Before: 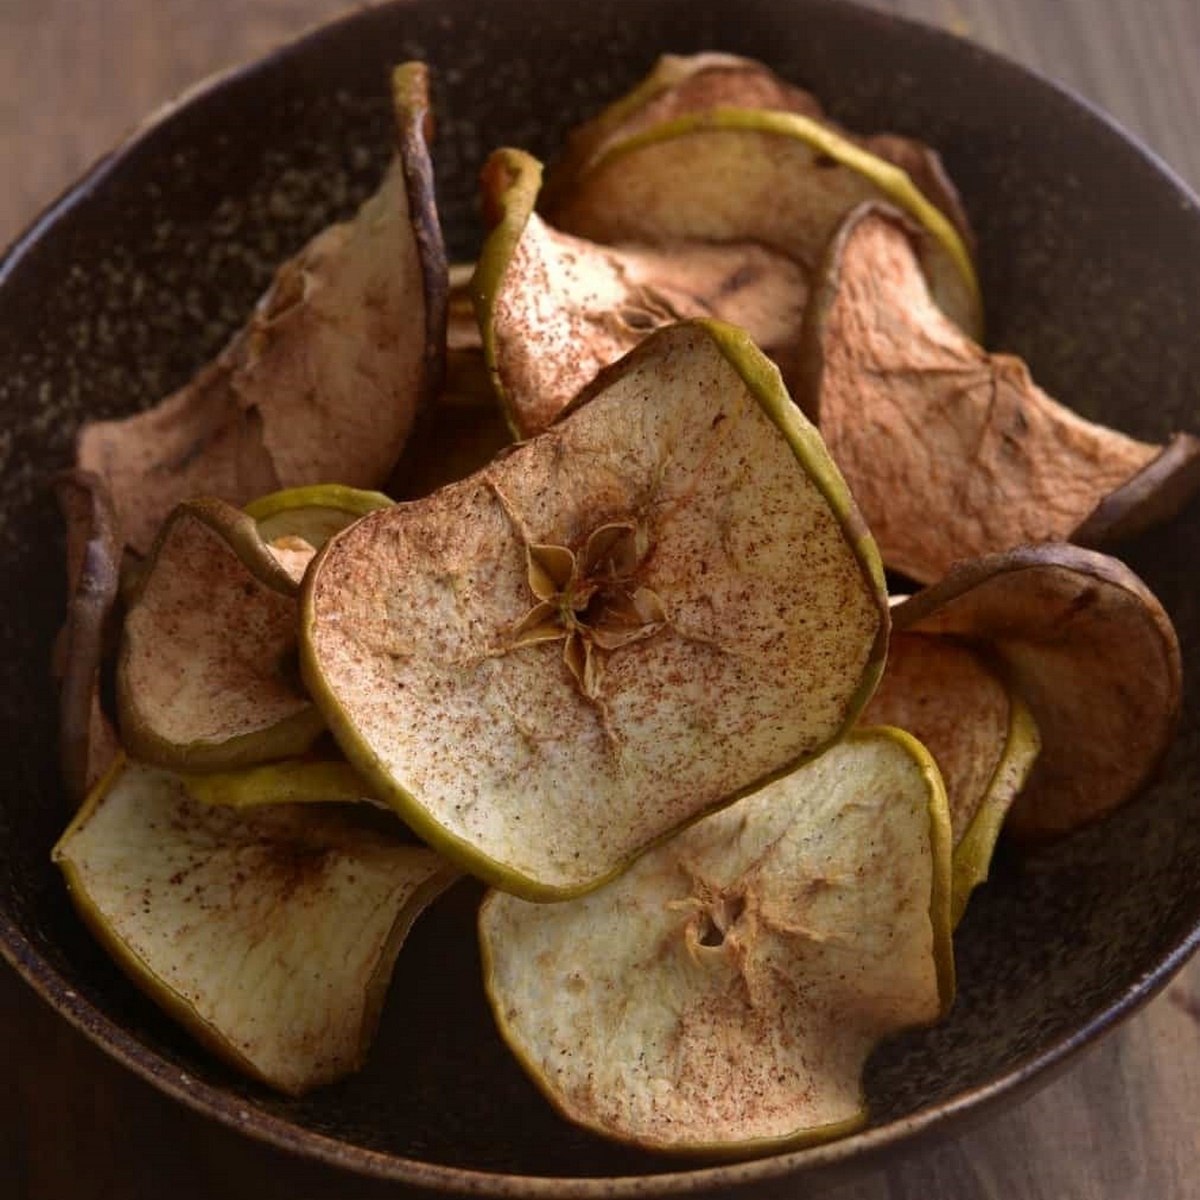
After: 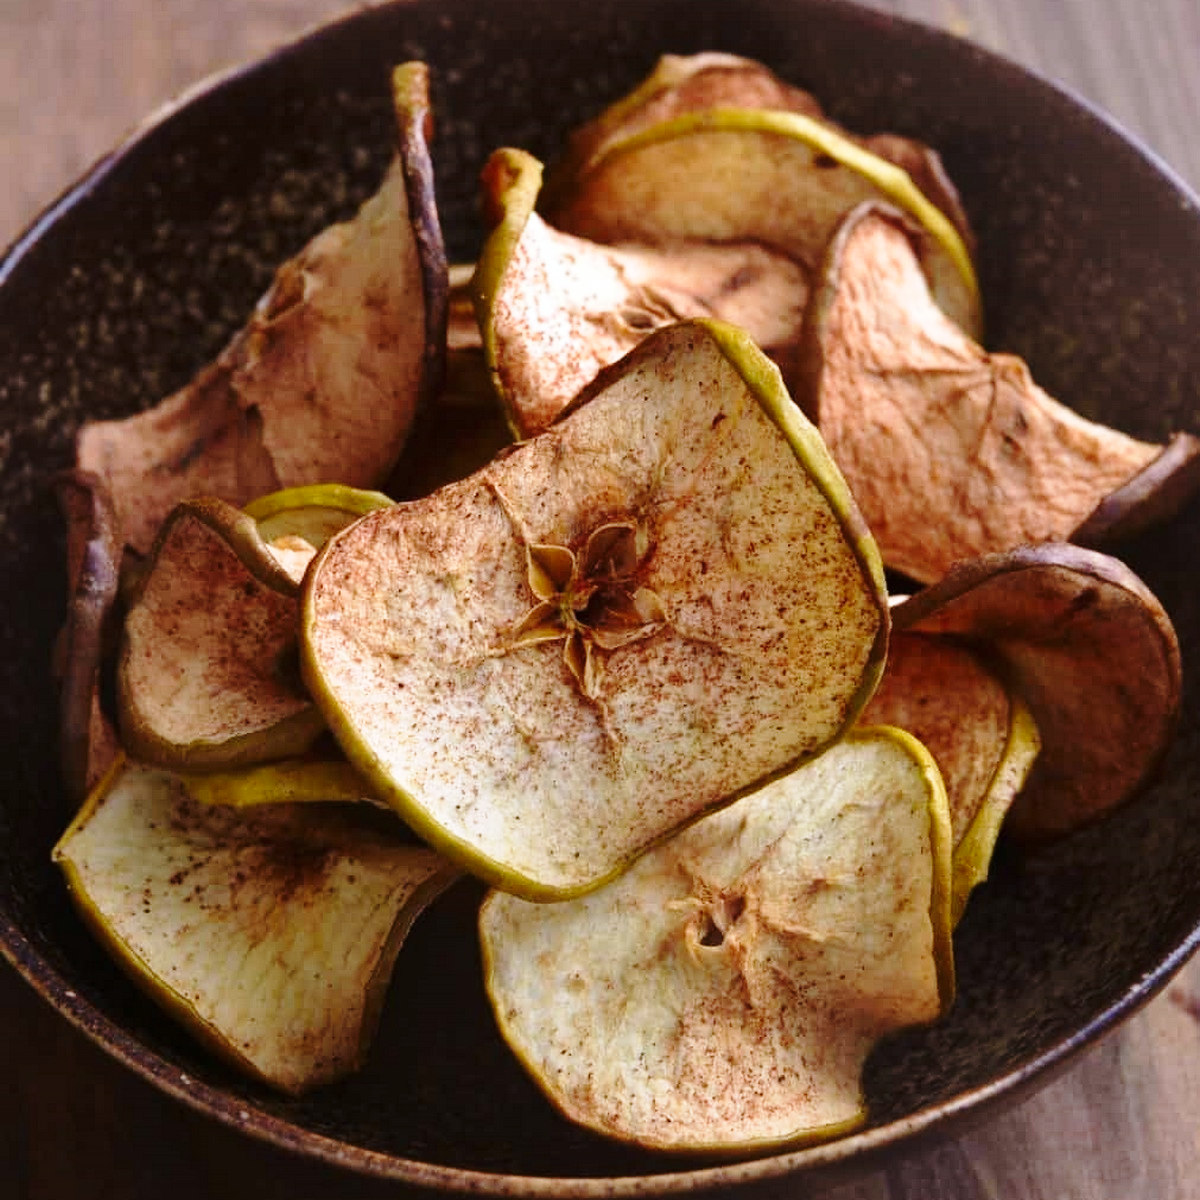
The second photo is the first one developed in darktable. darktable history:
color calibration: illuminant as shot in camera, x 0.358, y 0.373, temperature 4628.91 K
base curve: curves: ch0 [(0, 0) (0.028, 0.03) (0.121, 0.232) (0.46, 0.748) (0.859, 0.968) (1, 1)], preserve colors none
